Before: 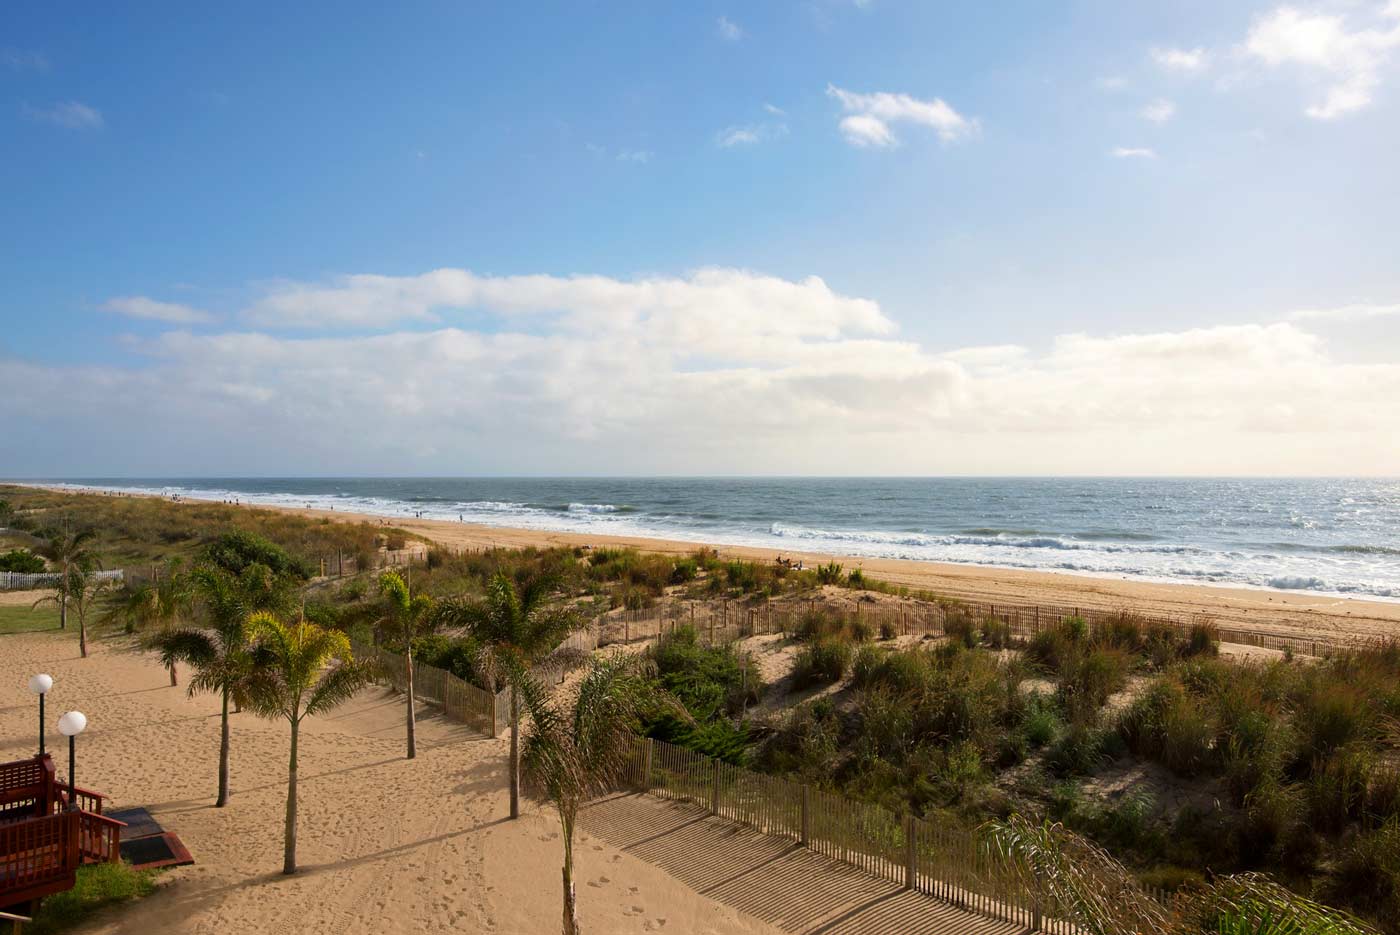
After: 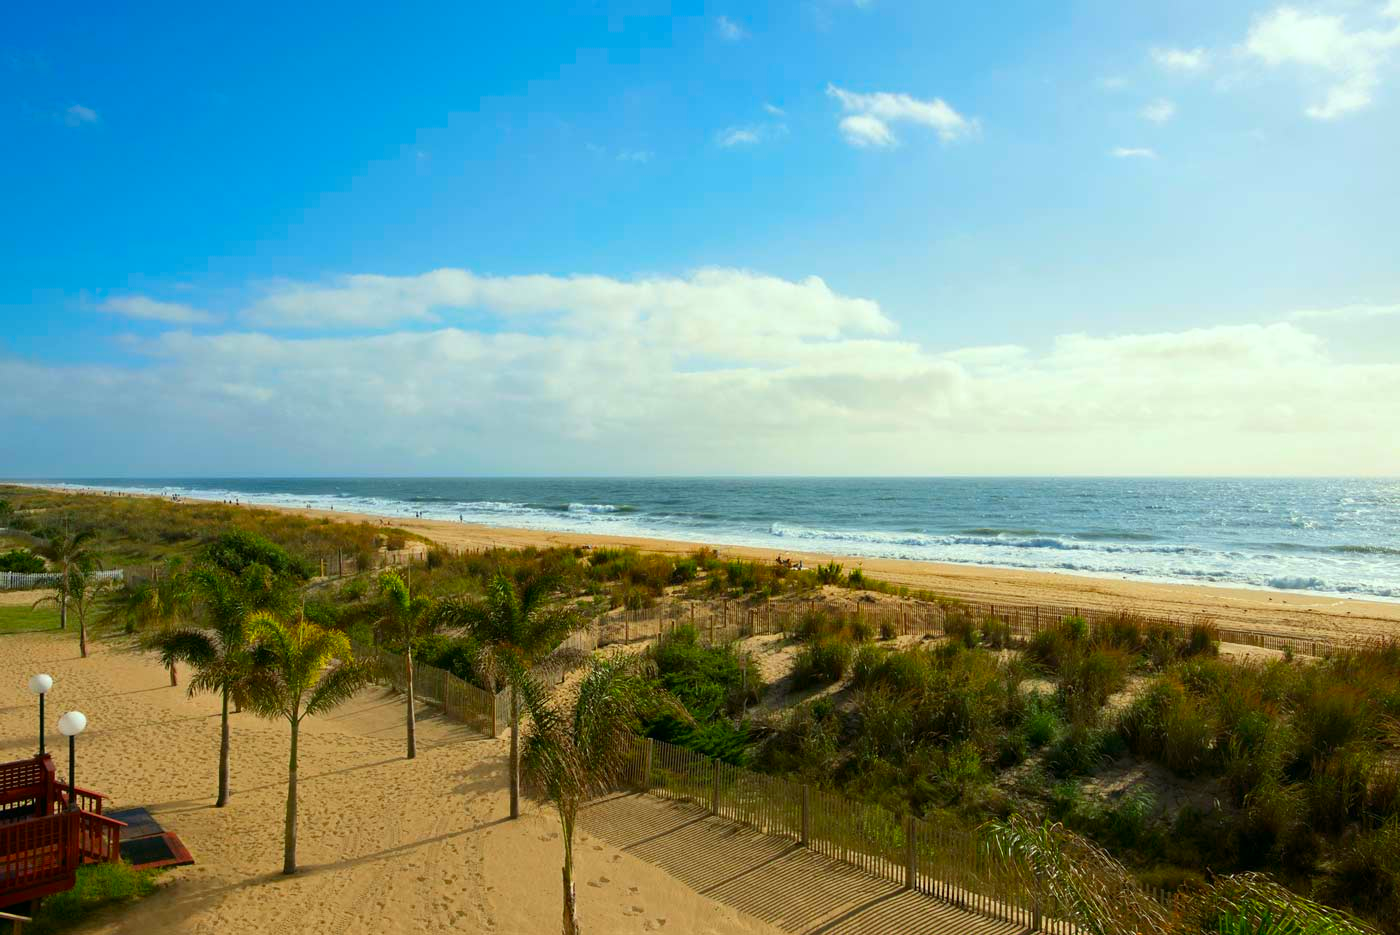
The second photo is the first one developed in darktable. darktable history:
color correction: highlights a* -7.66, highlights b* 1.39, shadows a* -3.38, saturation 1.43
